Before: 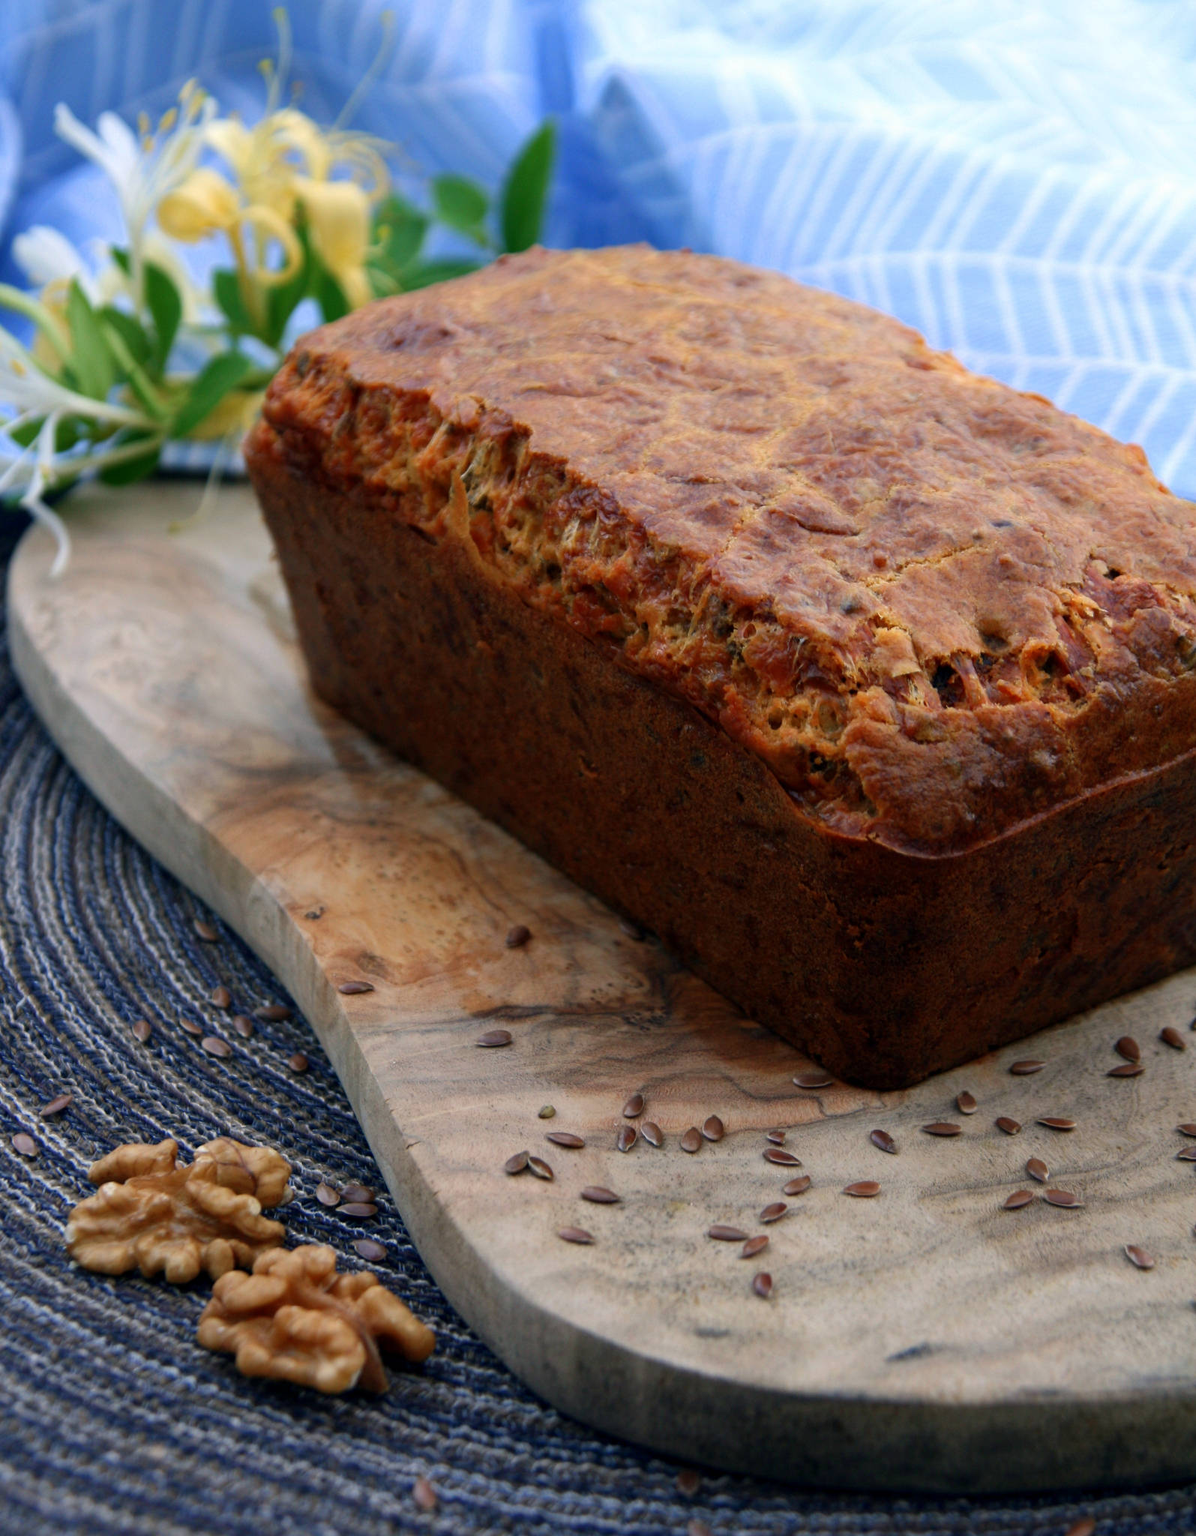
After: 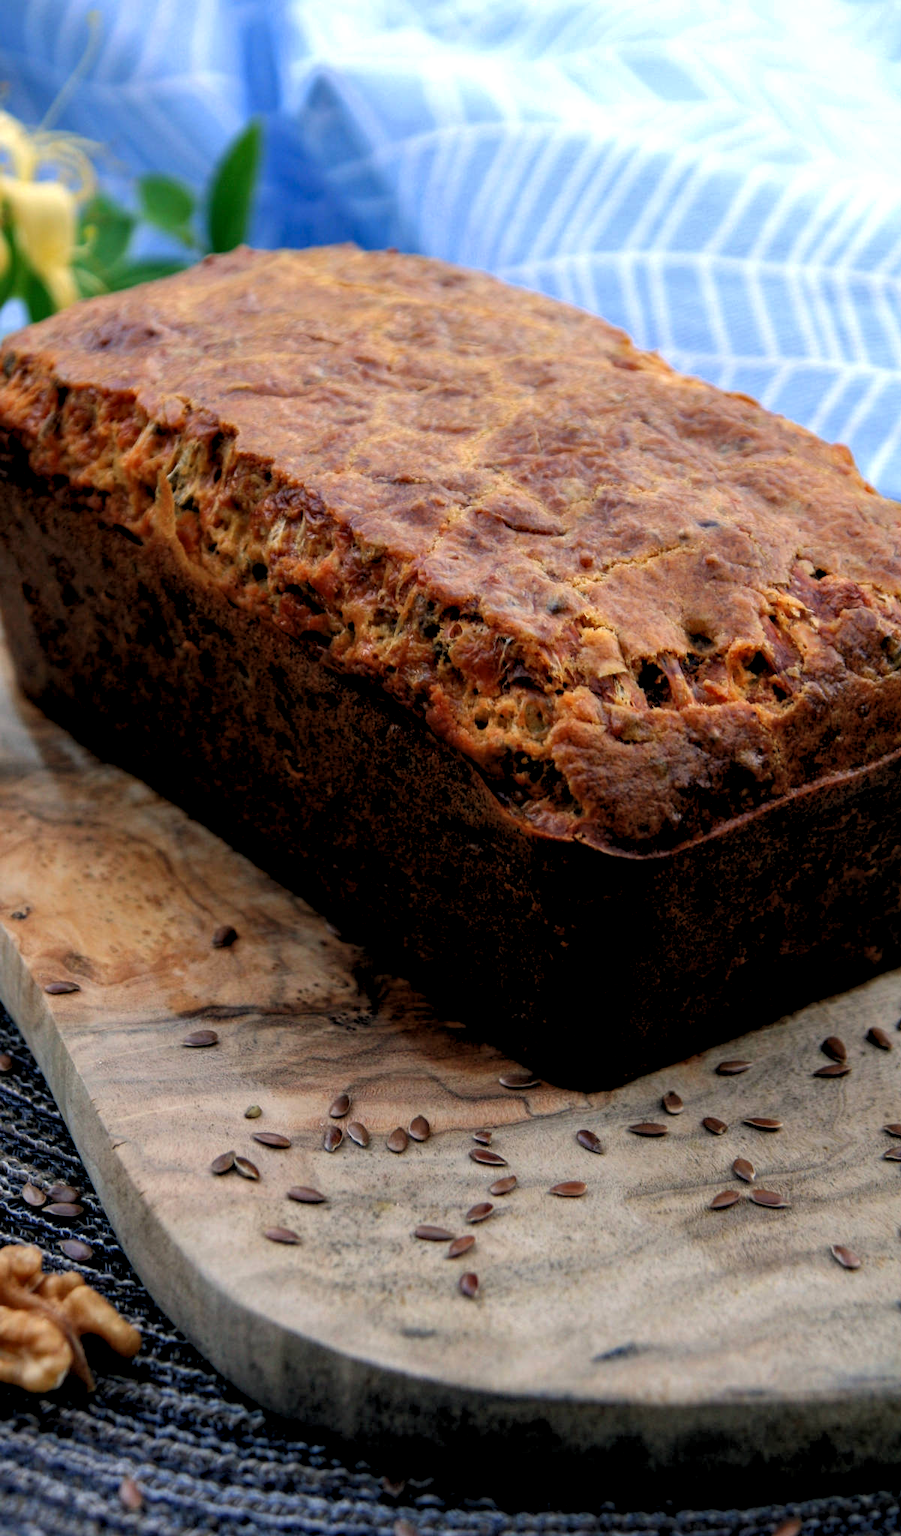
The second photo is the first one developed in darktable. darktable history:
shadows and highlights: shadows -20, white point adjustment -2, highlights -35
local contrast: on, module defaults
crop and rotate: left 24.6%
rgb levels: levels [[0.01, 0.419, 0.839], [0, 0.5, 1], [0, 0.5, 1]]
